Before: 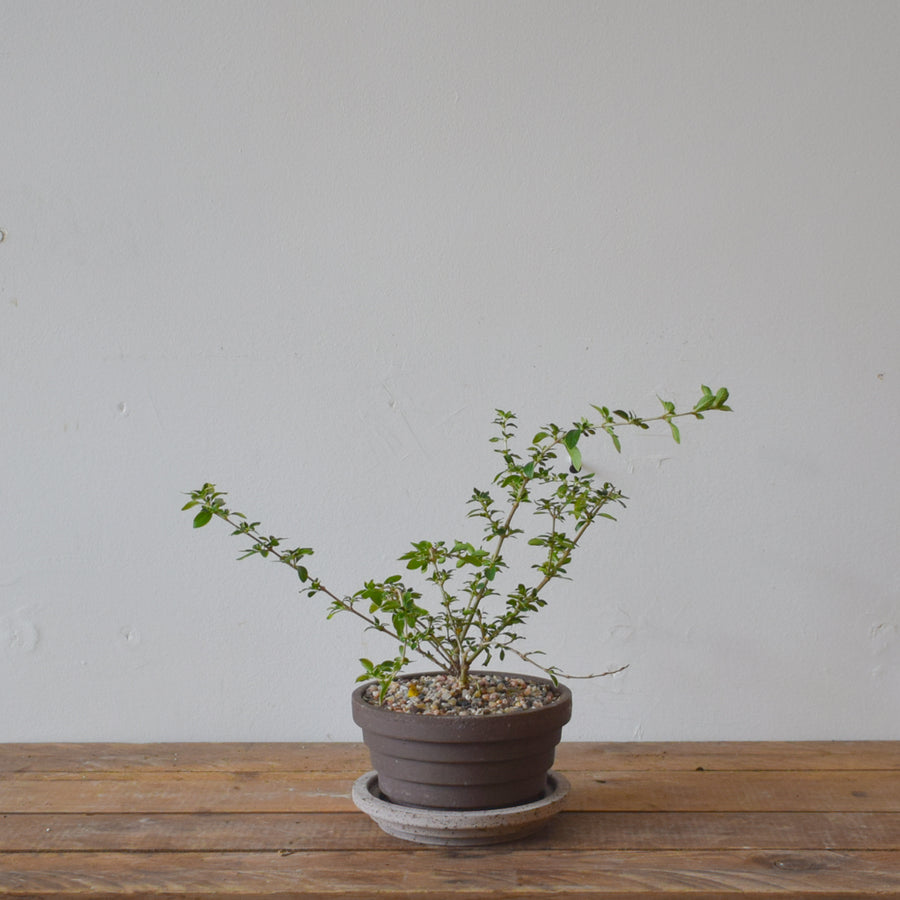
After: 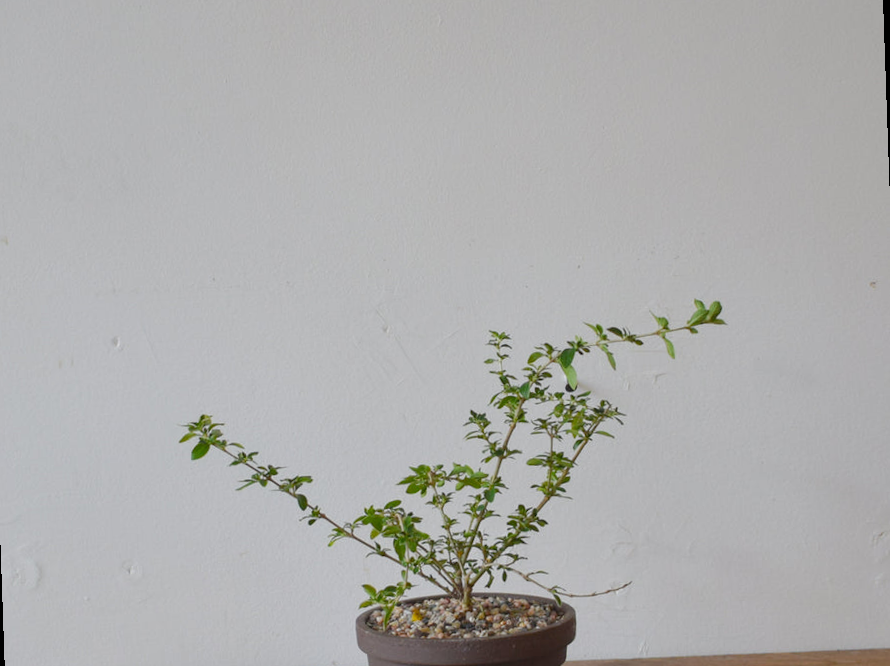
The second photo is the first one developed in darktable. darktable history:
rotate and perspective: rotation -2°, crop left 0.022, crop right 0.978, crop top 0.049, crop bottom 0.951
crop and rotate: top 5.667%, bottom 14.937%
